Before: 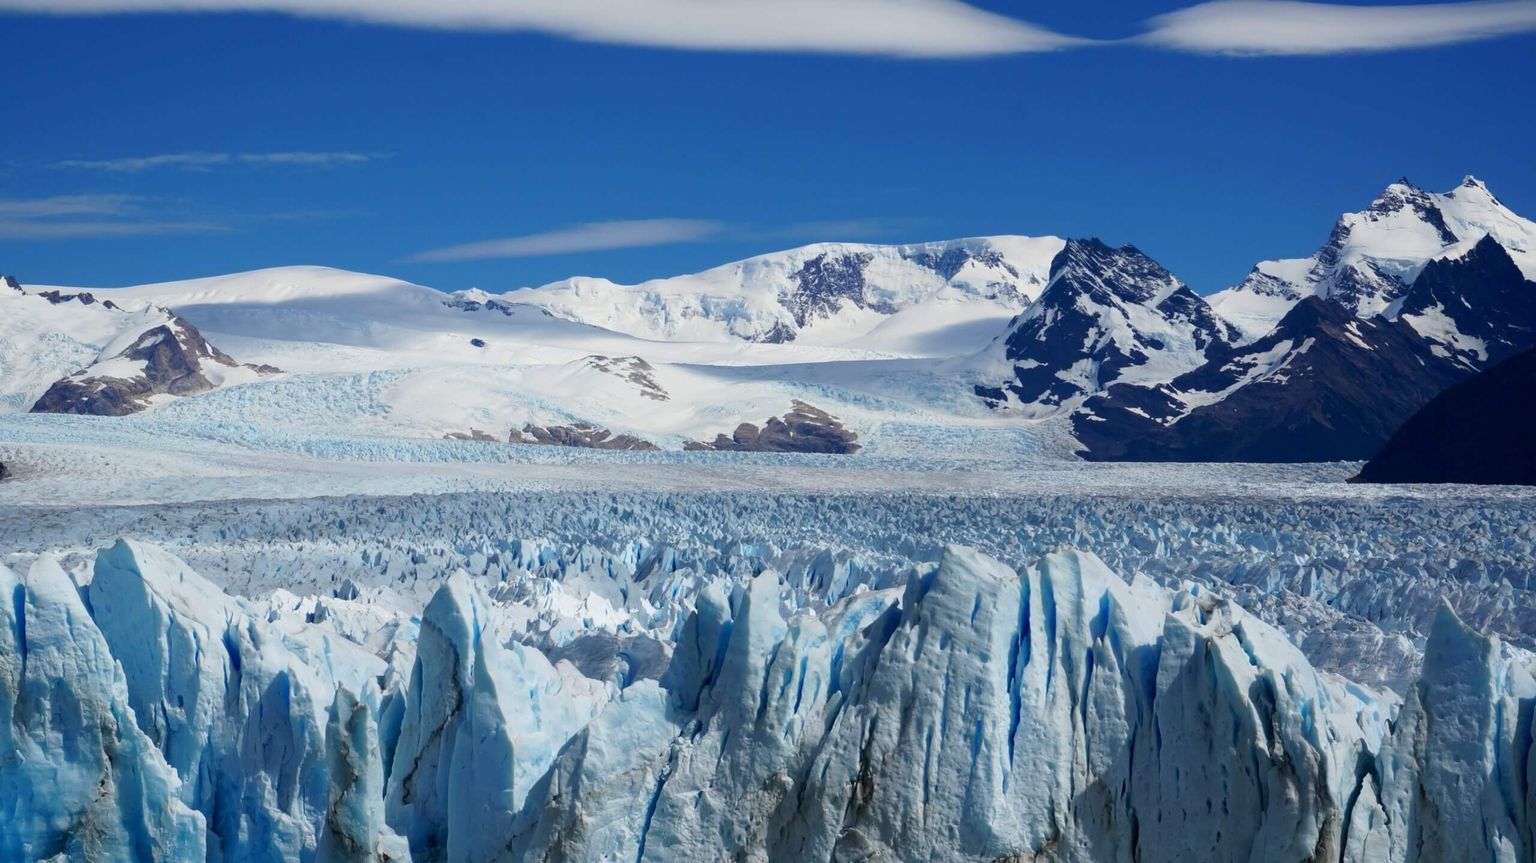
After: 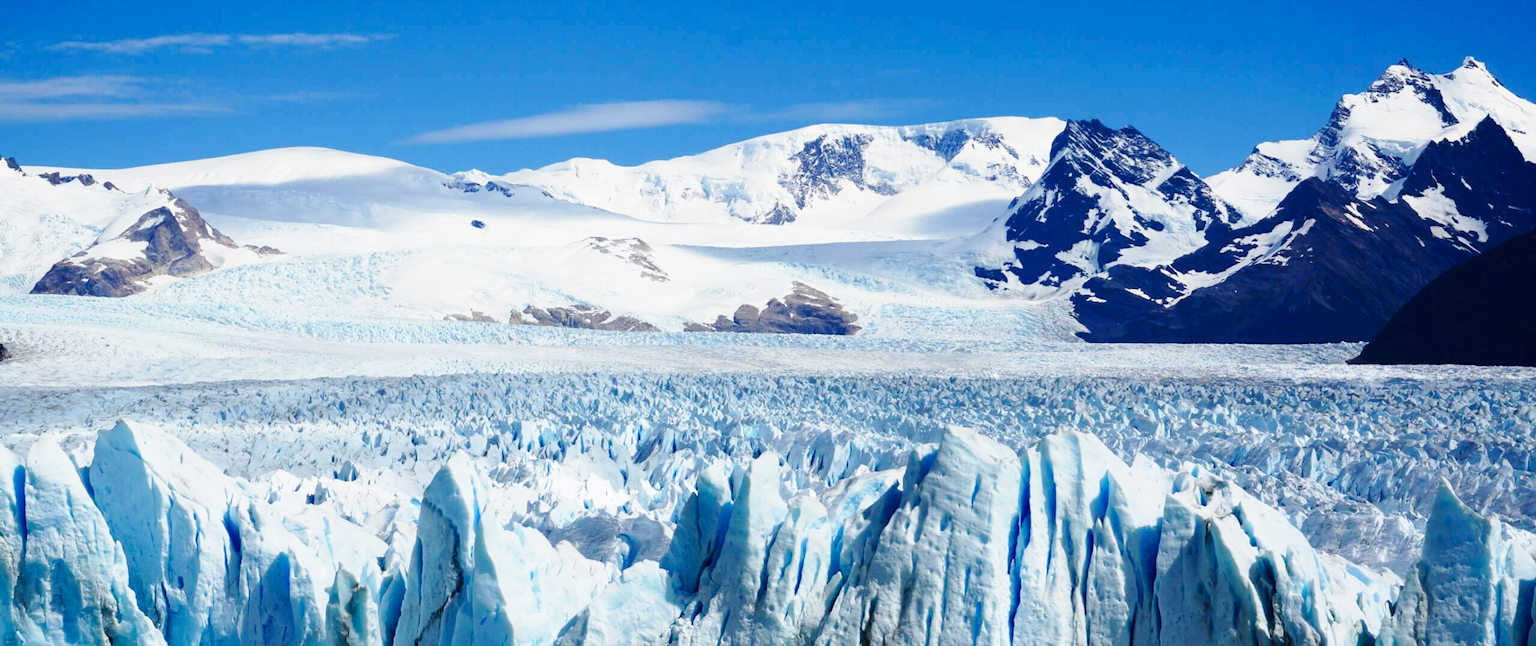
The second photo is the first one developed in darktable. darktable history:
crop: top 13.819%, bottom 11.169%
base curve: curves: ch0 [(0, 0) (0.028, 0.03) (0.121, 0.232) (0.46, 0.748) (0.859, 0.968) (1, 1)], preserve colors none
